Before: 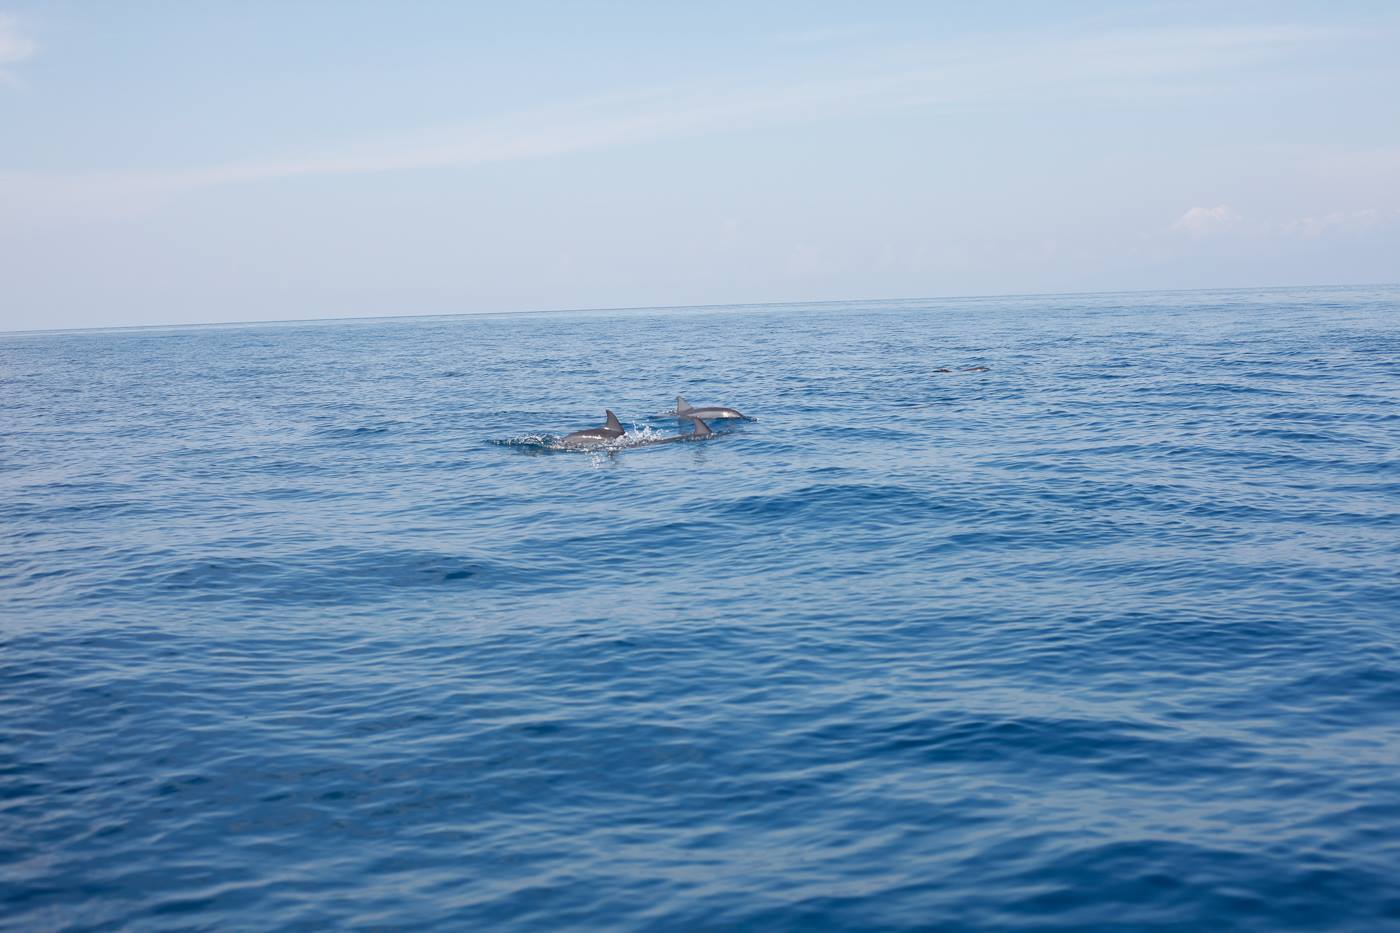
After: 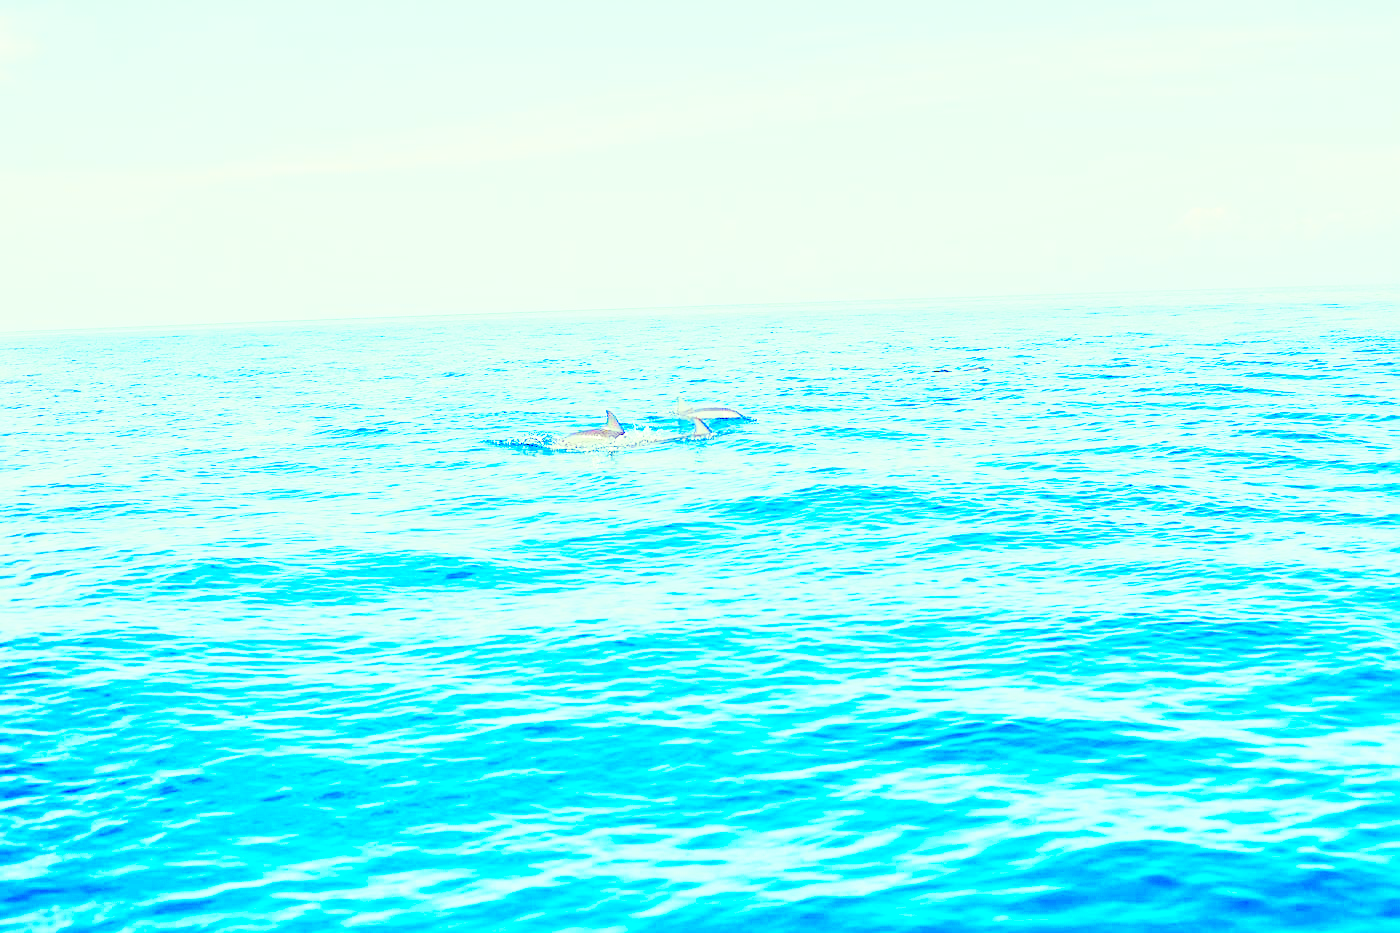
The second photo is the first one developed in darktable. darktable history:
color correction: highlights a* -10.83, highlights b* 9.94, saturation 1.72
color balance rgb: highlights gain › chroma 1.657%, highlights gain › hue 54.96°, linear chroma grading › global chroma 15.247%, perceptual saturation grading › global saturation 35.049%, perceptual saturation grading › highlights -25.129%, perceptual saturation grading › shadows 49.868%, perceptual brilliance grading › global brilliance 2.078%, perceptual brilliance grading › highlights 8.154%, perceptual brilliance grading › shadows -3.641%
base curve: curves: ch0 [(0, 0) (0.028, 0.03) (0.121, 0.232) (0.46, 0.748) (0.859, 0.968) (1, 1)], fusion 1, preserve colors none
tone equalizer: -7 EV 0.145 EV, -6 EV 0.611 EV, -5 EV 1.14 EV, -4 EV 1.35 EV, -3 EV 1.15 EV, -2 EV 0.6 EV, -1 EV 0.149 EV, edges refinement/feathering 500, mask exposure compensation -1.57 EV, preserve details guided filter
sharpen: on, module defaults
exposure: exposure 0.207 EV, compensate highlight preservation false
levels: levels [0, 0.492, 0.984]
local contrast: on, module defaults
